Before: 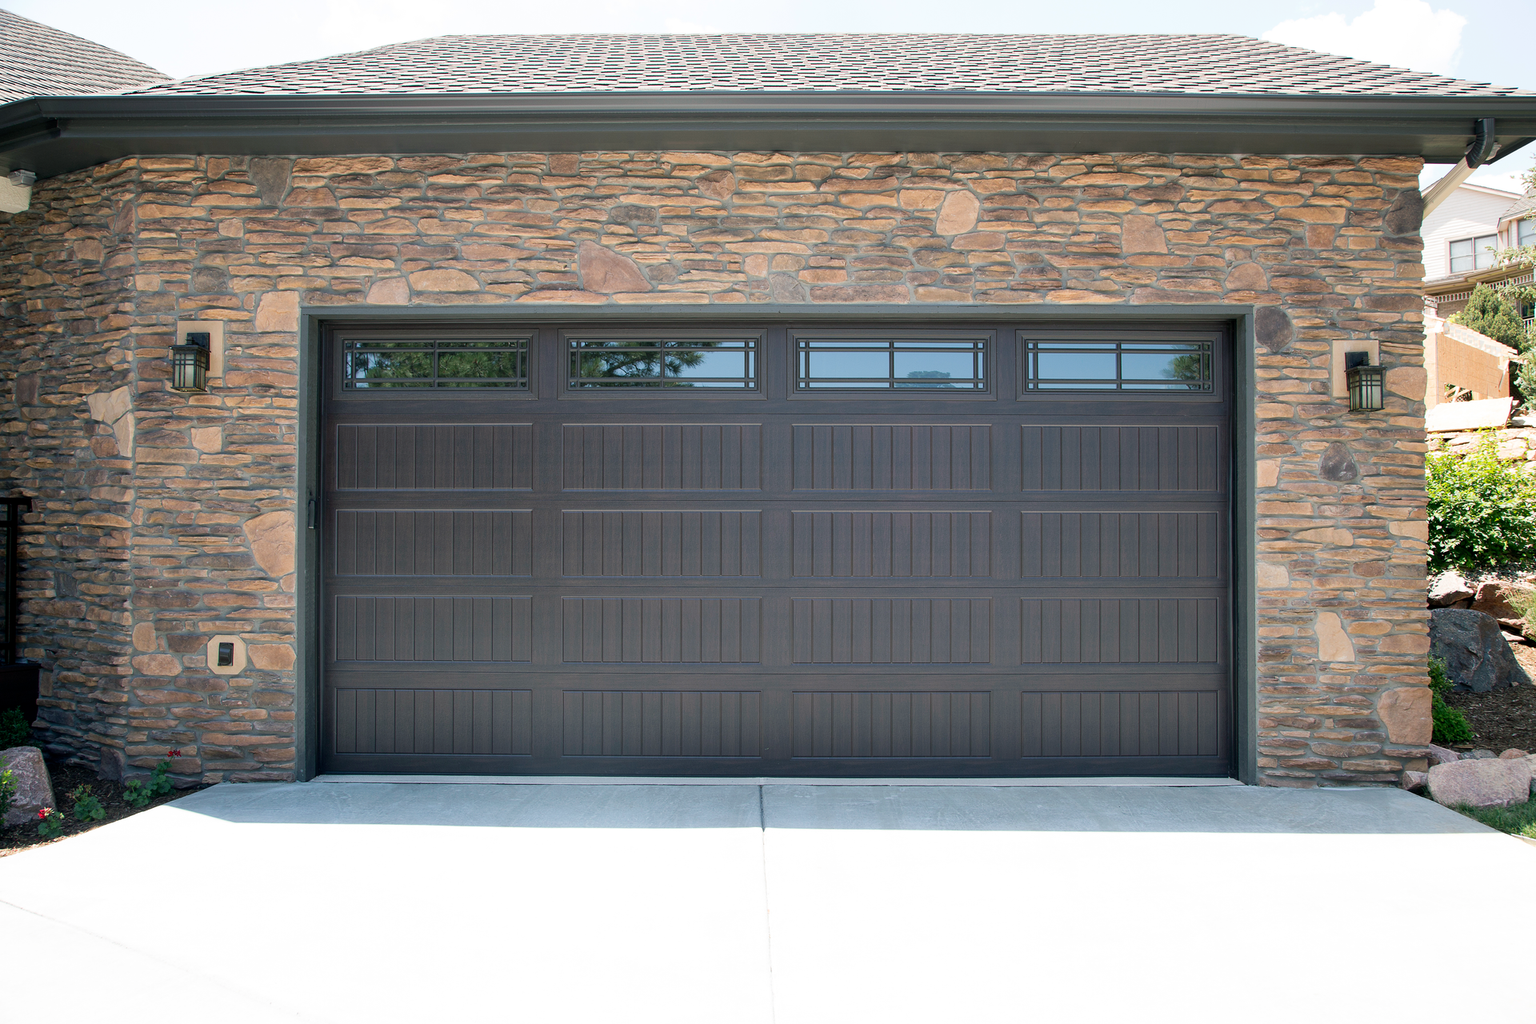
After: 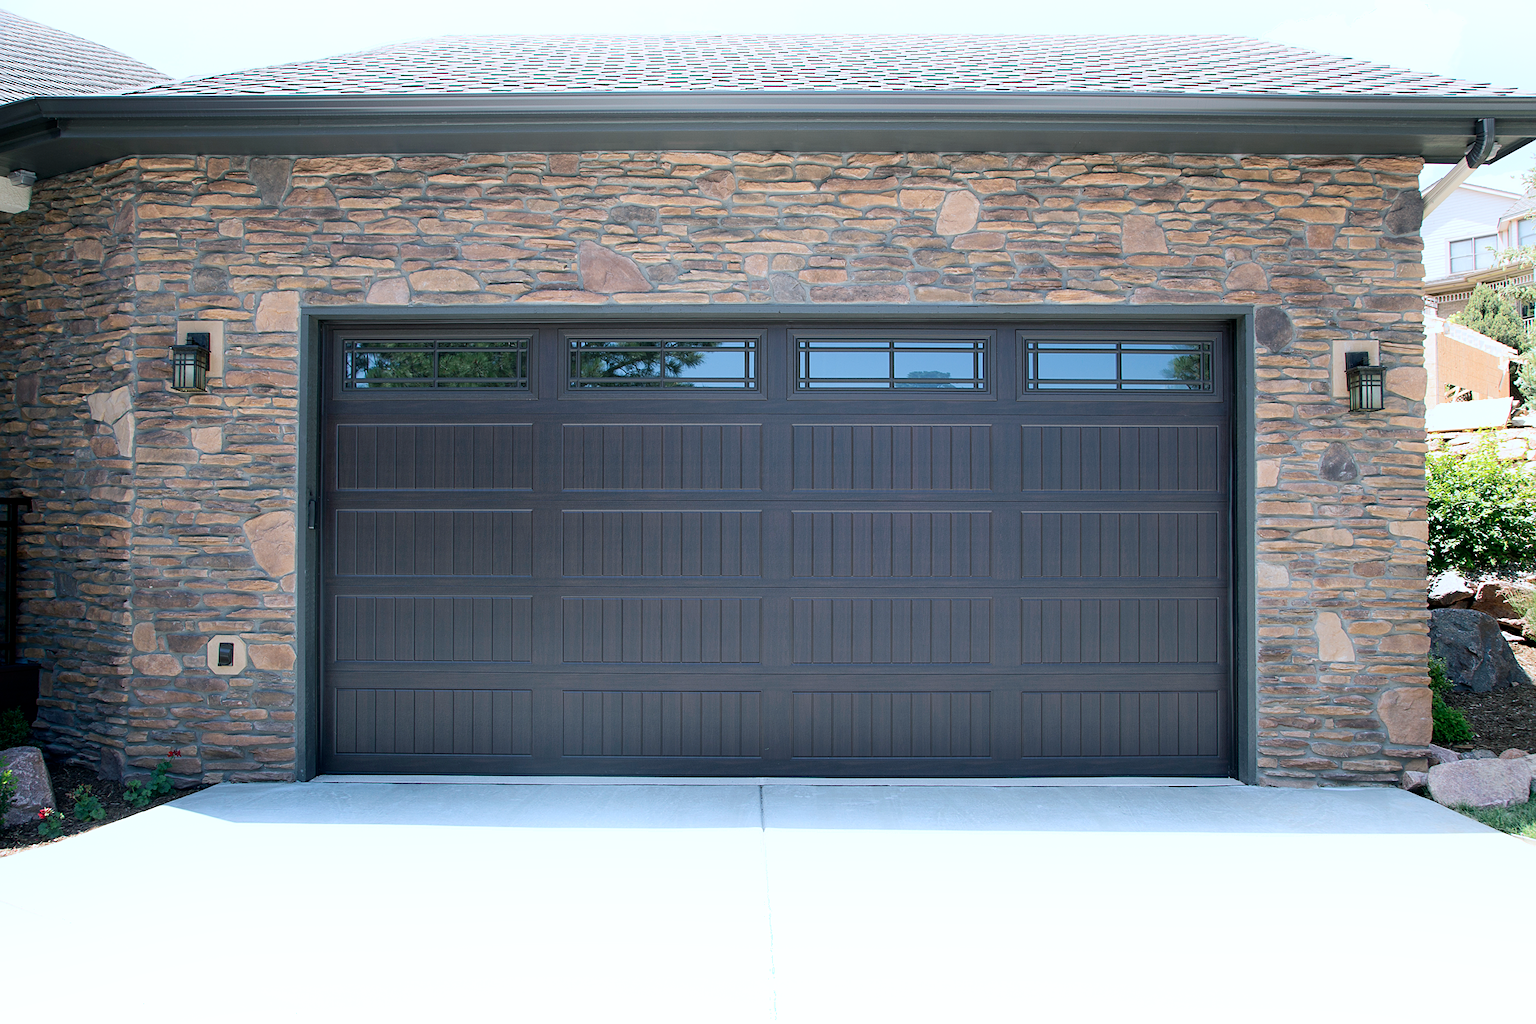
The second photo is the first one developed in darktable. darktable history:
color calibration: gray › normalize channels true, x 0.37, y 0.377, temperature 4291.76 K, gamut compression 0.005
sharpen: amount 0.212
shadows and highlights: shadows -55.93, highlights 87.31, soften with gaussian
